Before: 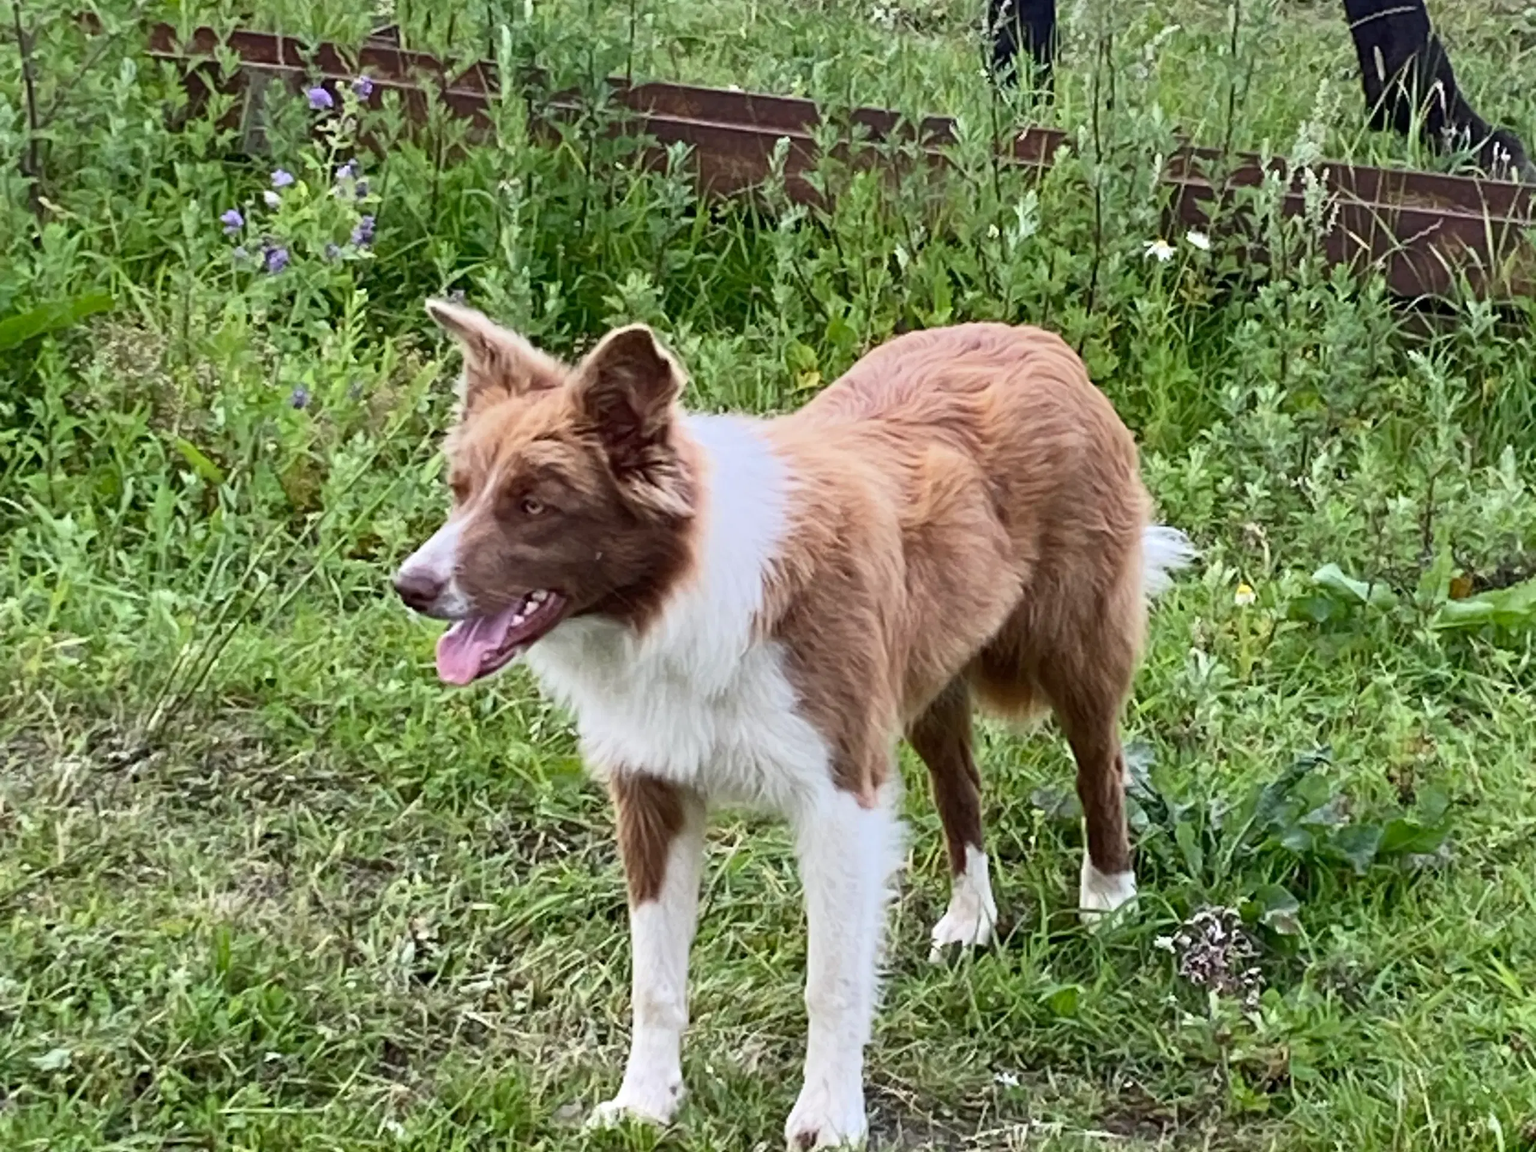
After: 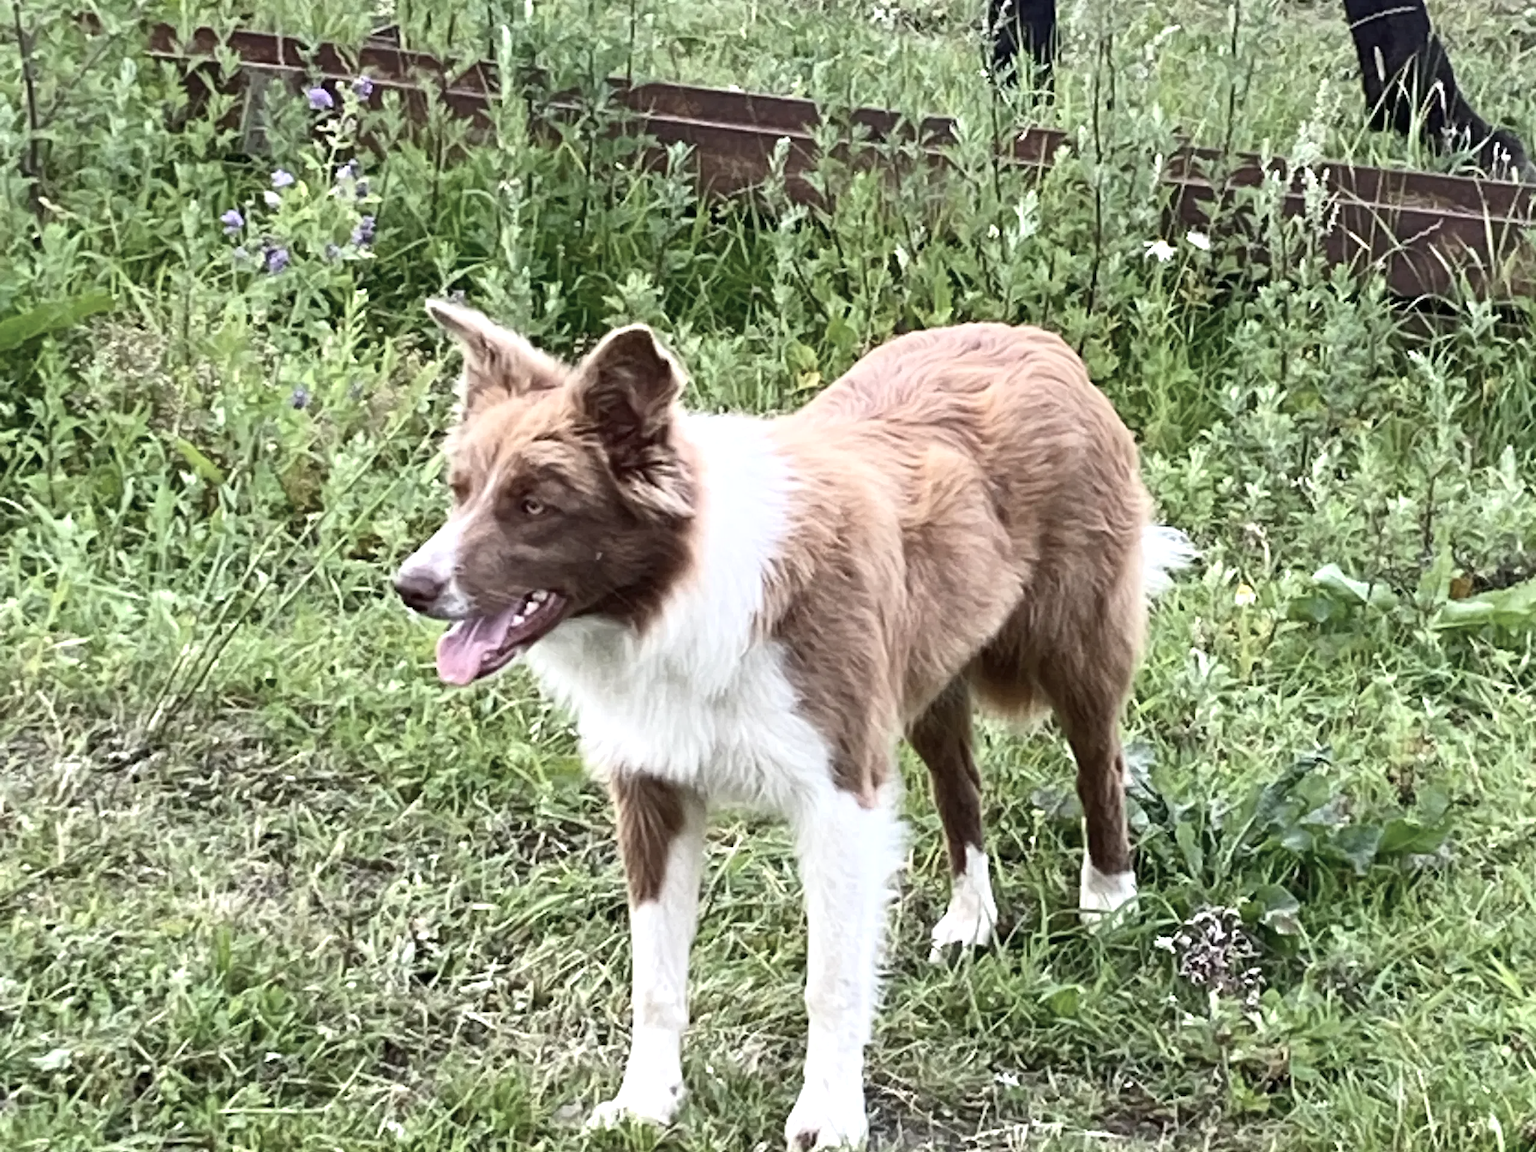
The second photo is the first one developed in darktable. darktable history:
exposure: black level correction 0, exposure 0.5 EV, compensate exposure bias true, compensate highlight preservation false
contrast brightness saturation: contrast 0.1, saturation -0.36
